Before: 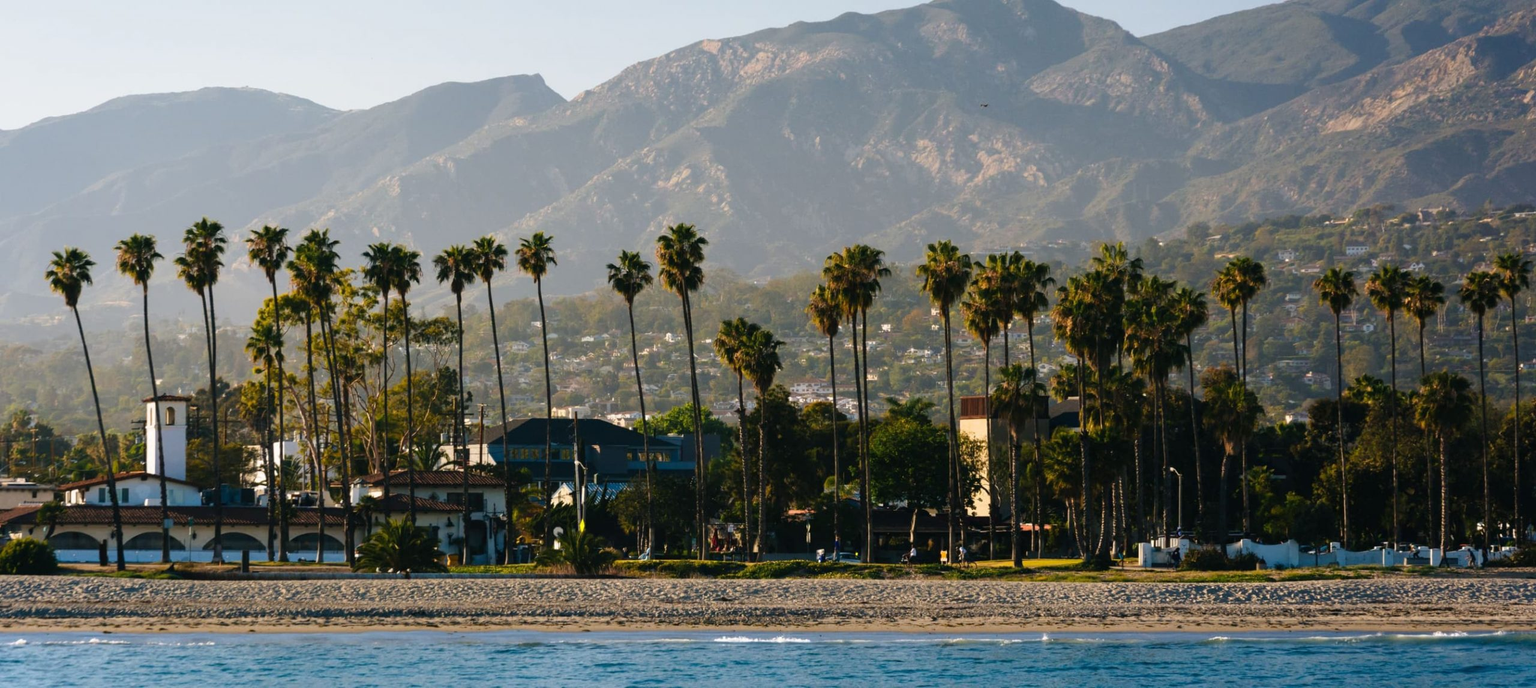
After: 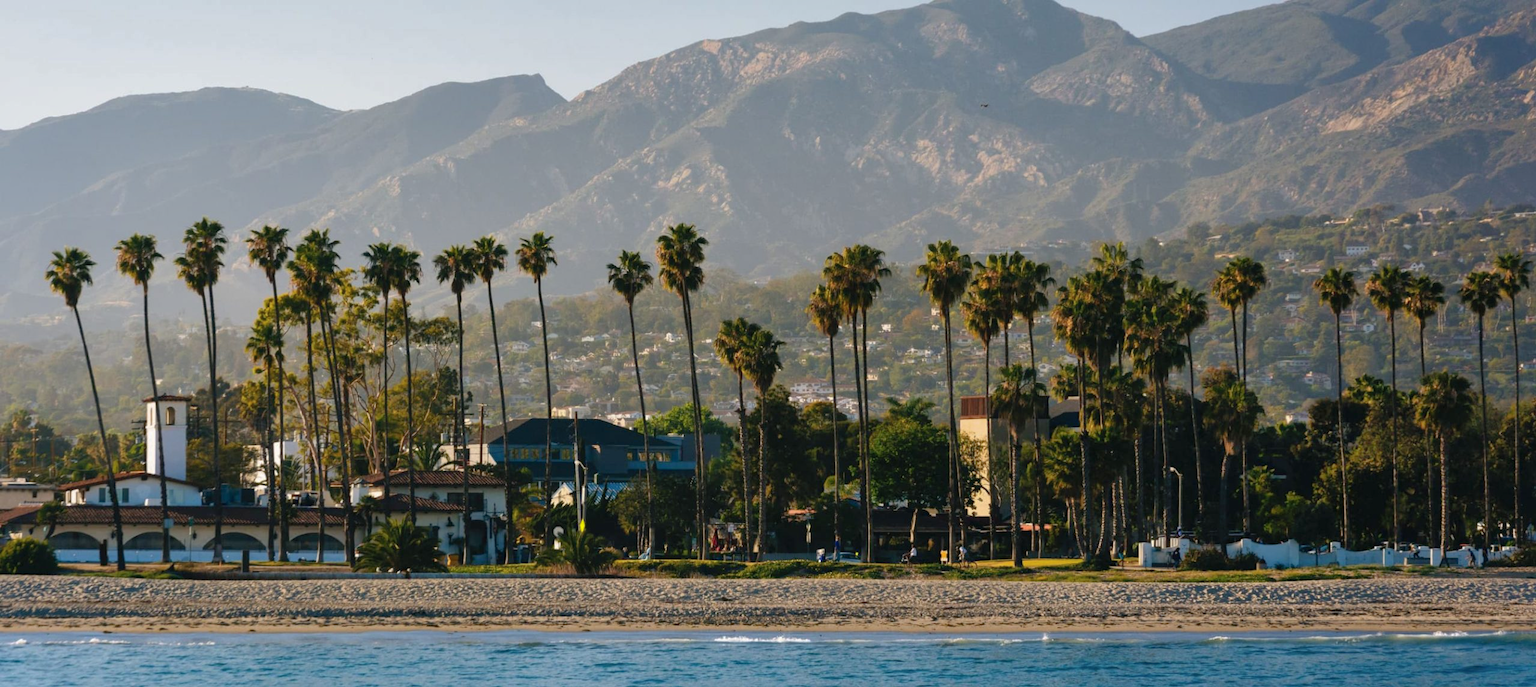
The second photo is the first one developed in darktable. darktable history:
color balance rgb: perceptual saturation grading › global saturation -3%
shadows and highlights: on, module defaults
